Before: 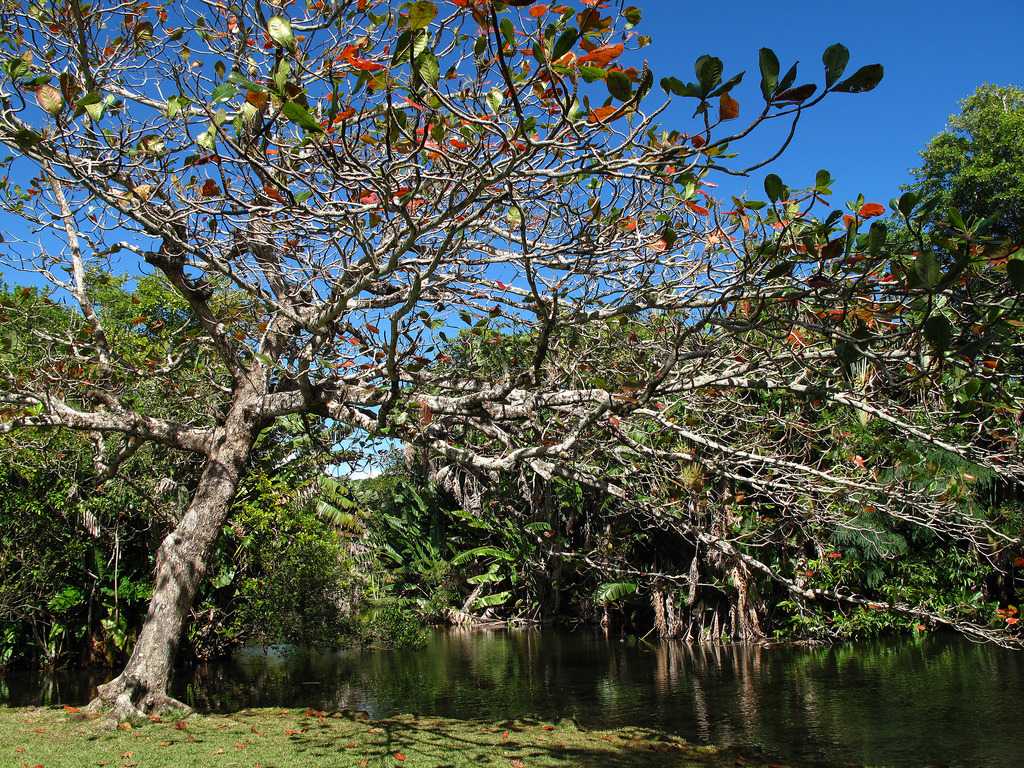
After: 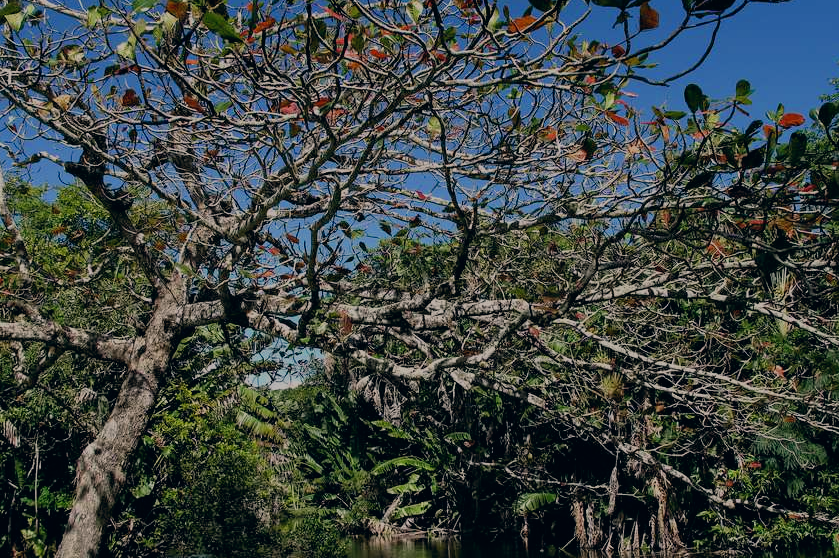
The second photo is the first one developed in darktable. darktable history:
exposure: black level correction 0, exposure -0.766 EV, compensate highlight preservation false
filmic rgb: hardness 4.17, contrast 0.921
color correction: highlights a* 5.38, highlights b* 5.3, shadows a* -4.26, shadows b* -5.11
crop: left 7.856%, top 11.836%, right 10.12%, bottom 15.387%
